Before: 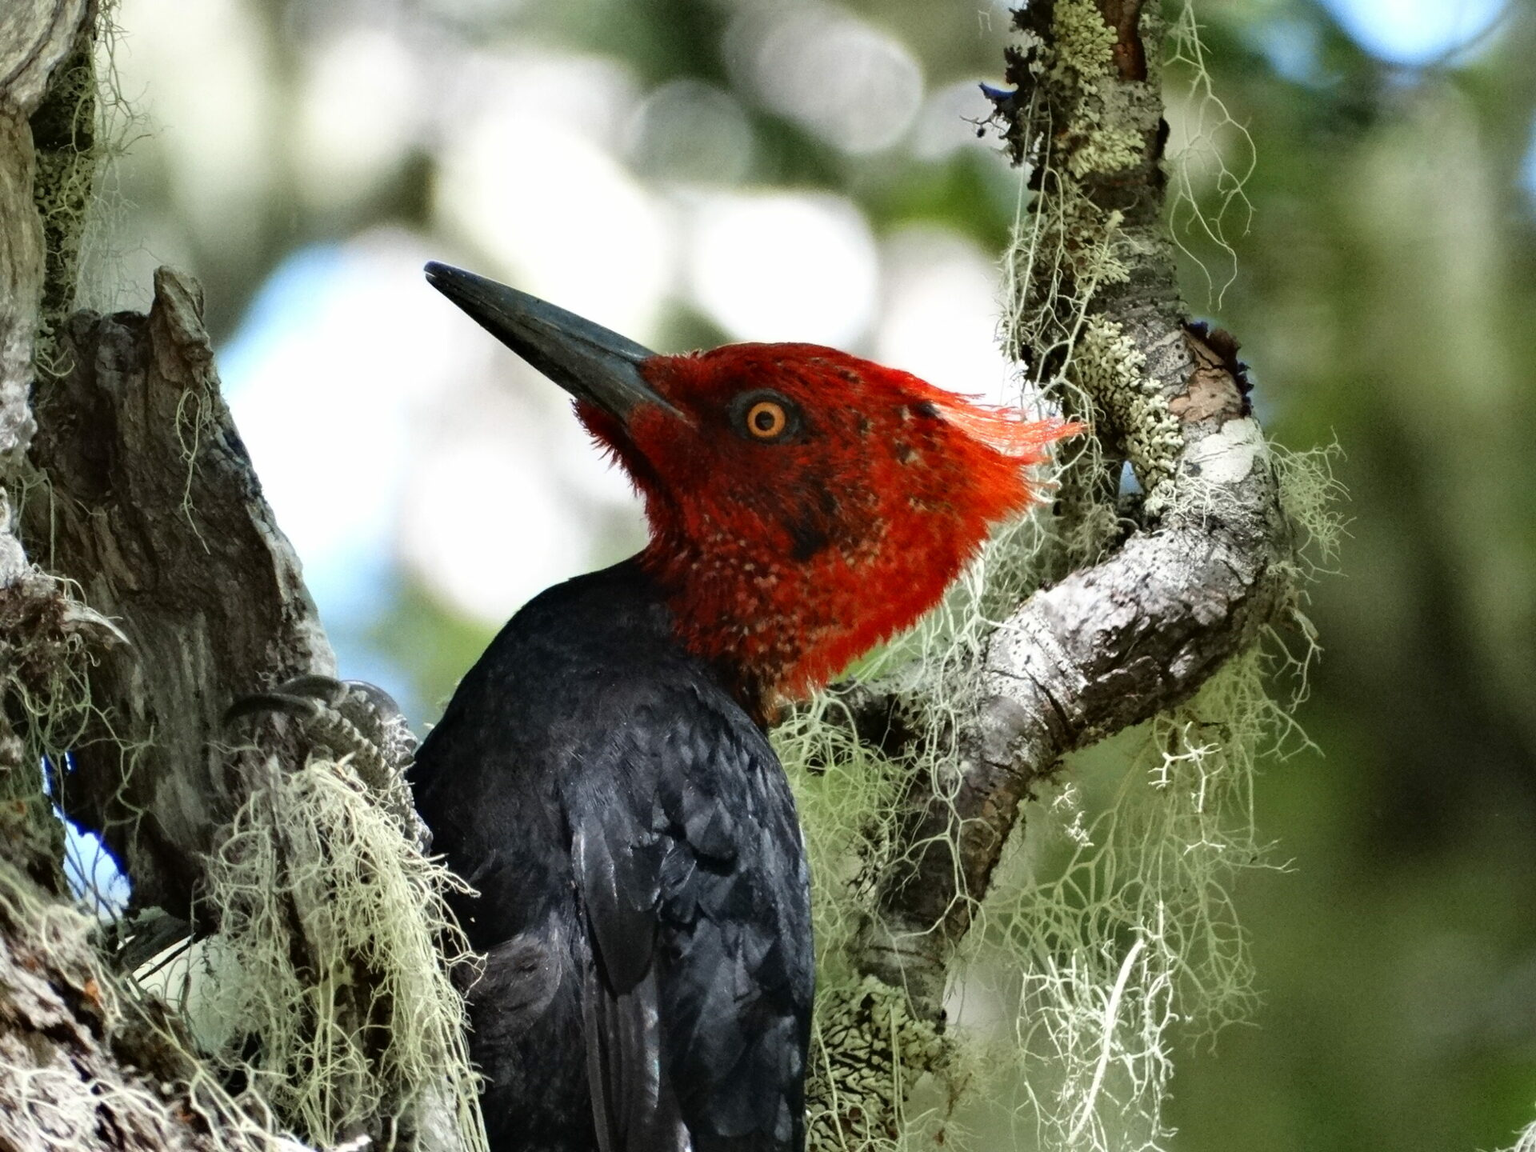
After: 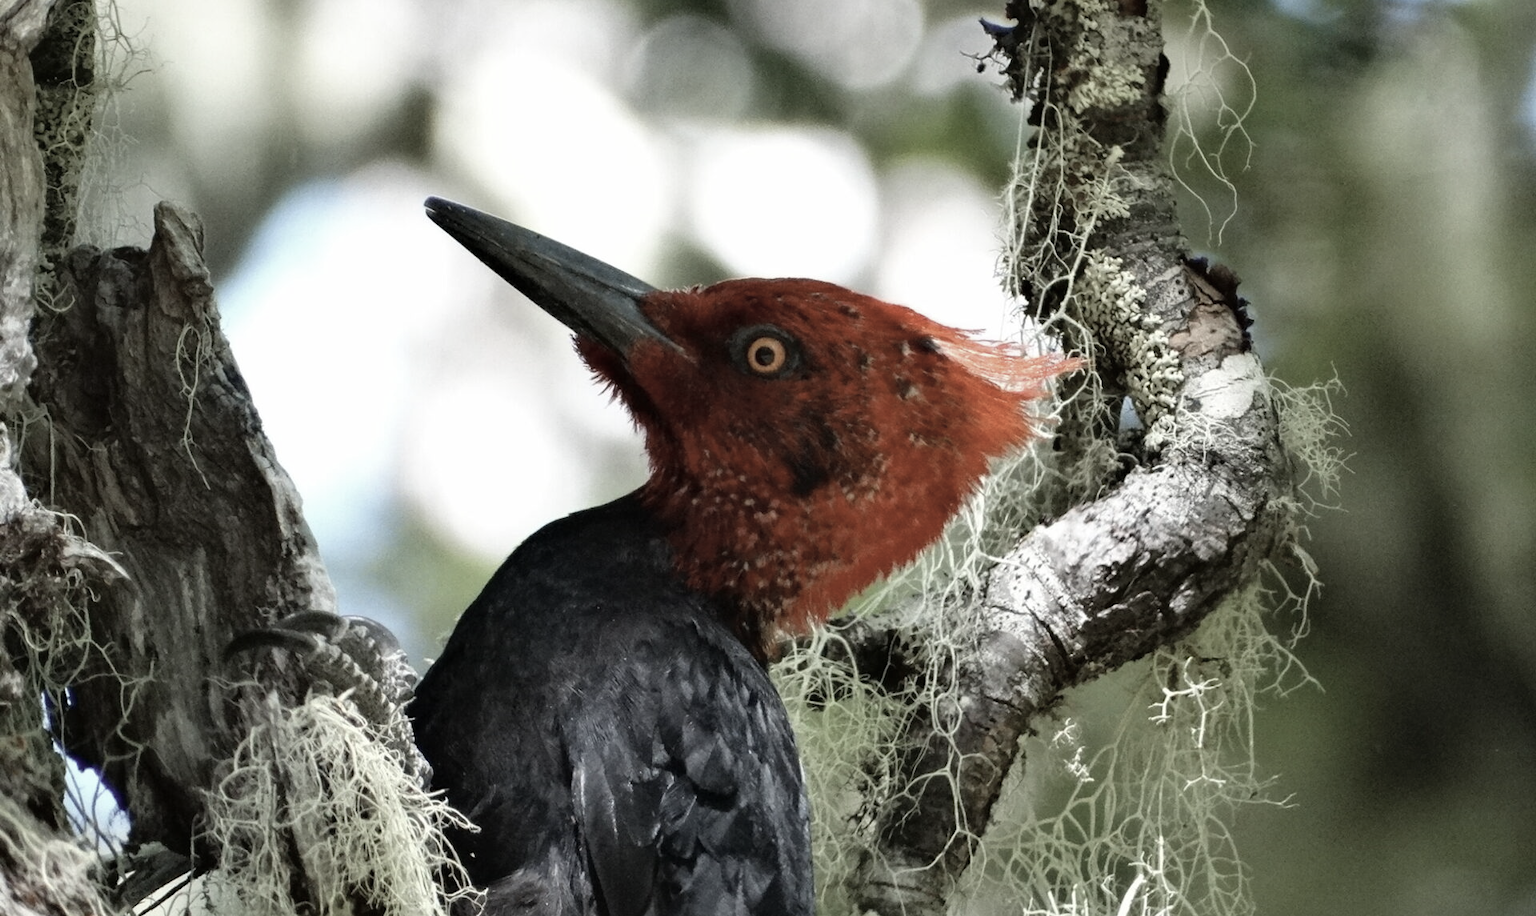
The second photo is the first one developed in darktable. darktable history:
crop and rotate: top 5.652%, bottom 14.78%
color correction: highlights b* -0.057, saturation 0.51
